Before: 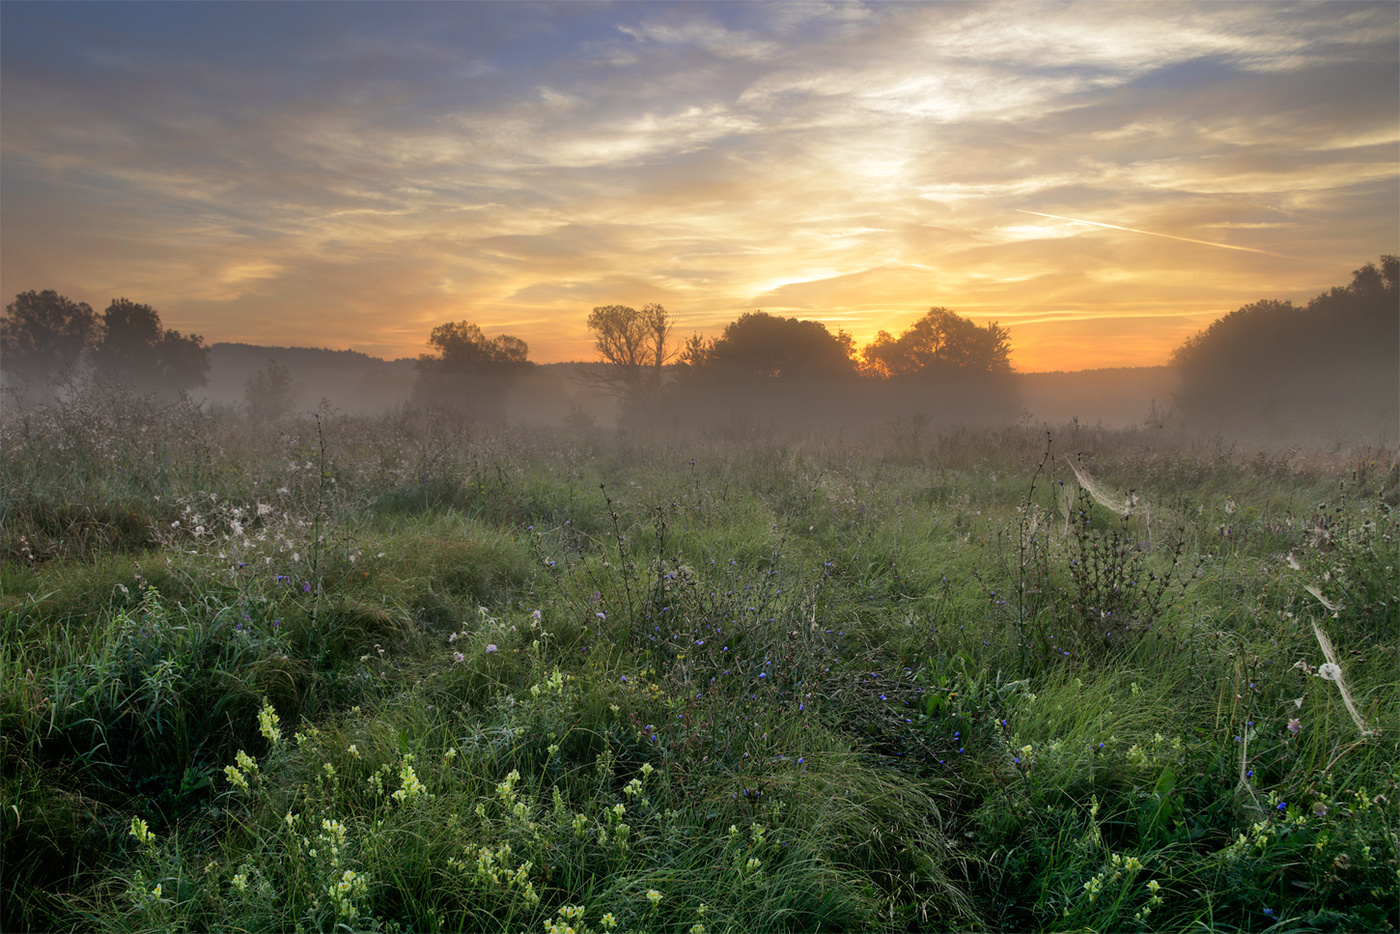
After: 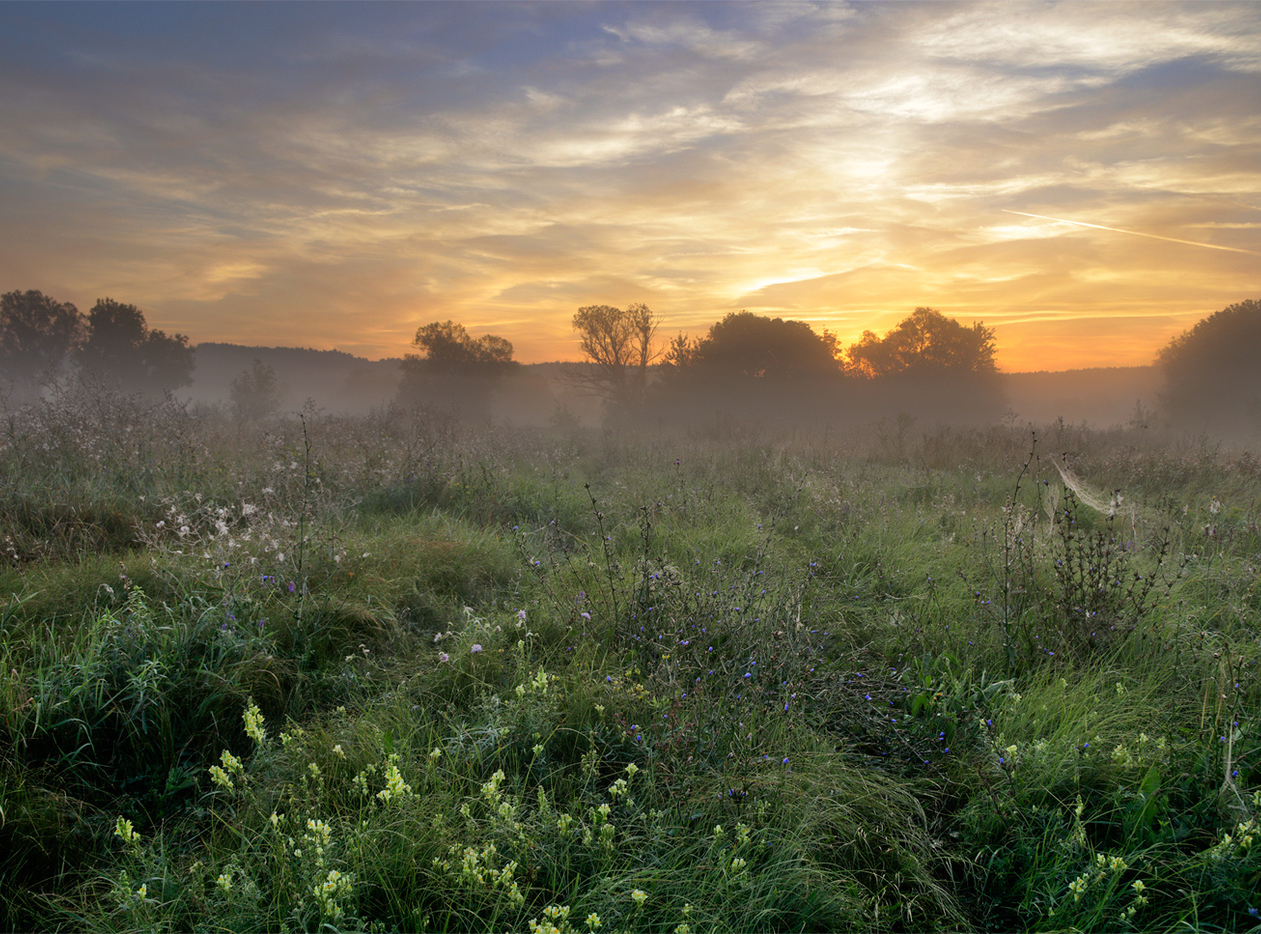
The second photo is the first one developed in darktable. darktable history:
crop and rotate: left 1.139%, right 8.781%
